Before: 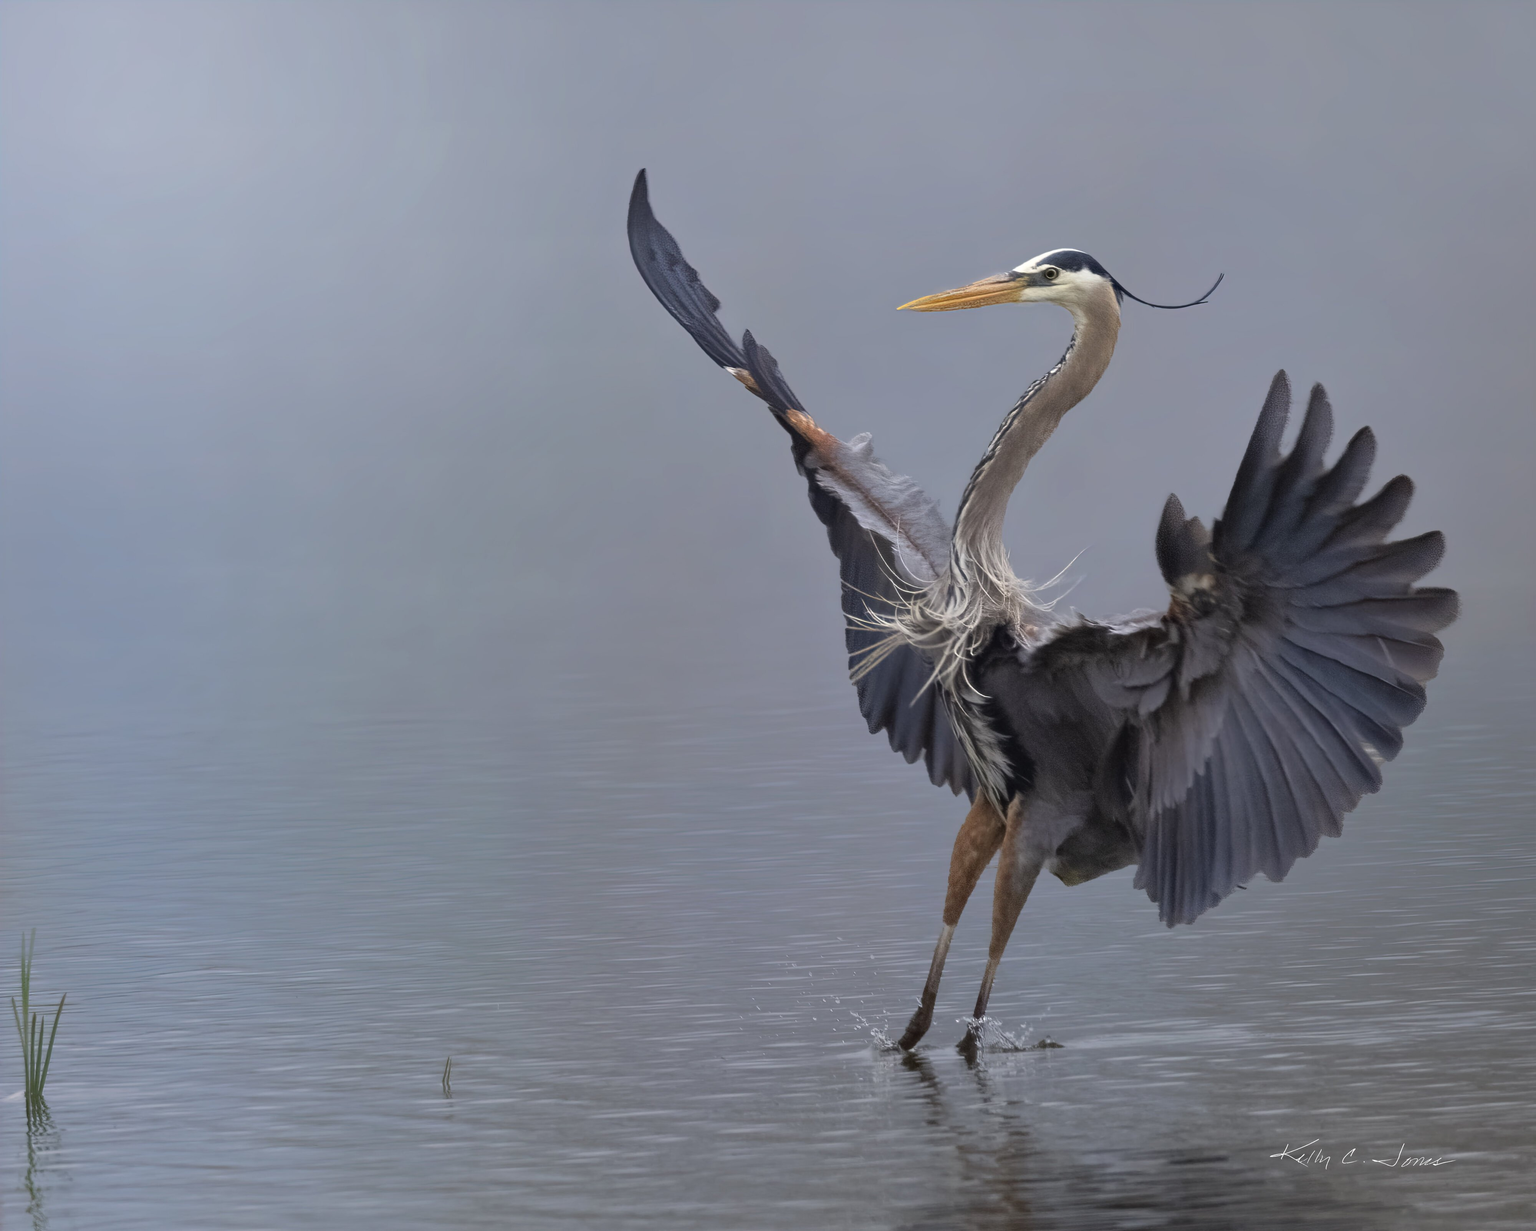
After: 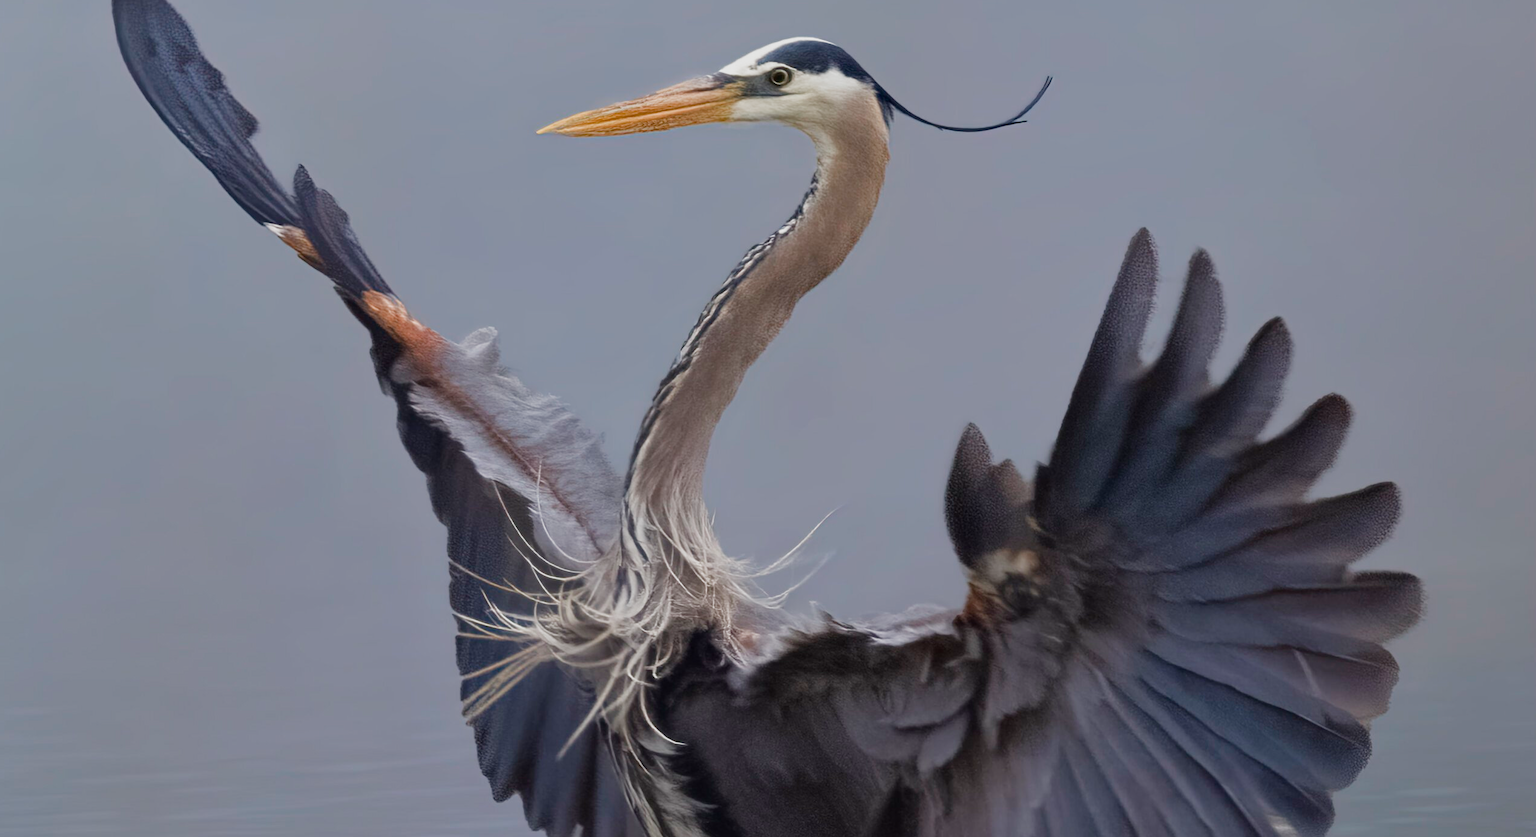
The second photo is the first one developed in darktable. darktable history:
color balance rgb: white fulcrum 0.067 EV, perceptual saturation grading › global saturation 20%, perceptual saturation grading › highlights -25.821%, perceptual saturation grading › shadows 25.599%
filmic rgb: black relative exposure -16 EV, white relative exposure 2.94 EV, threshold 5.96 EV, hardness 9.97, preserve chrominance RGB euclidean norm, color science v5 (2021), contrast in shadows safe, contrast in highlights safe, enable highlight reconstruction true
crop: left 36.227%, top 18.312%, right 0.3%, bottom 38.506%
